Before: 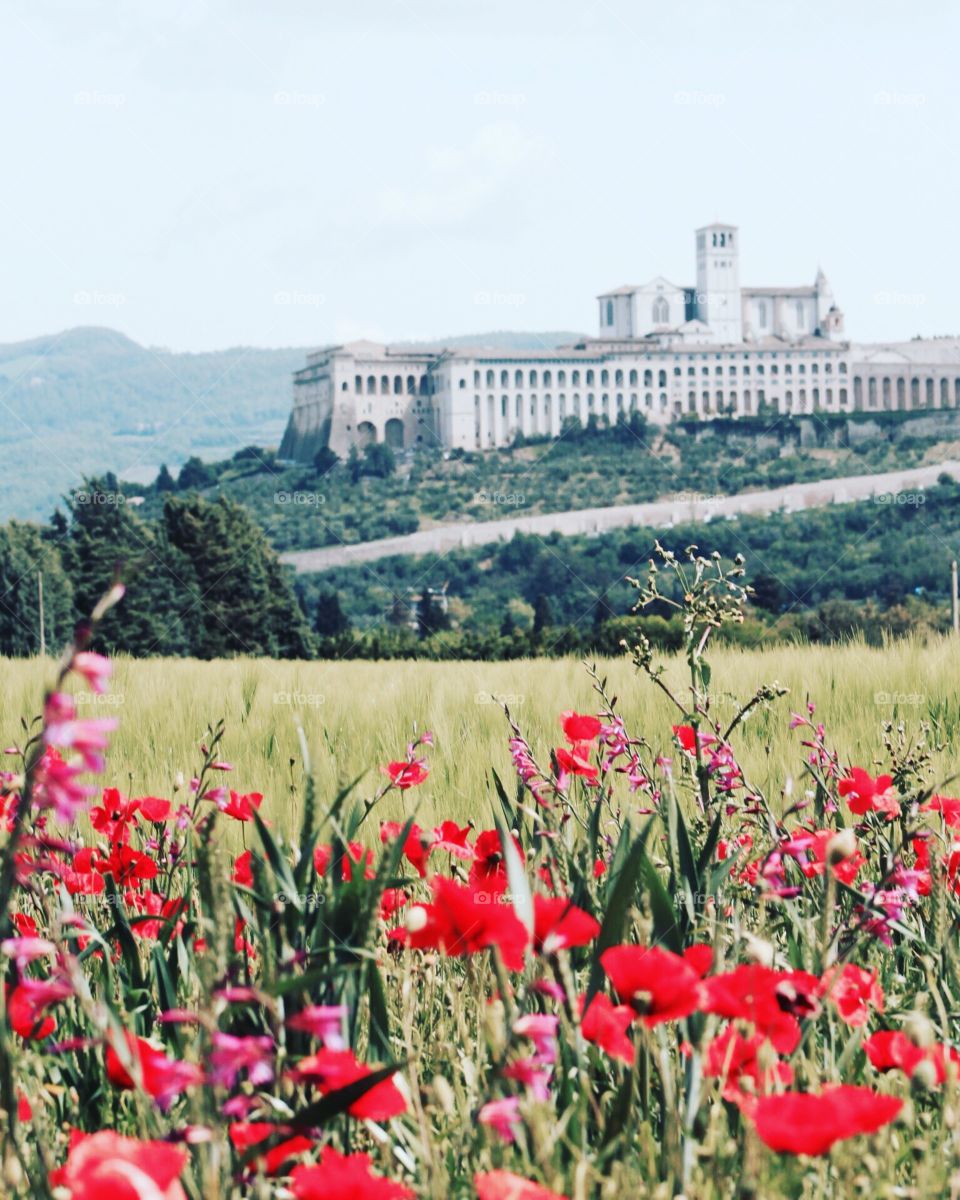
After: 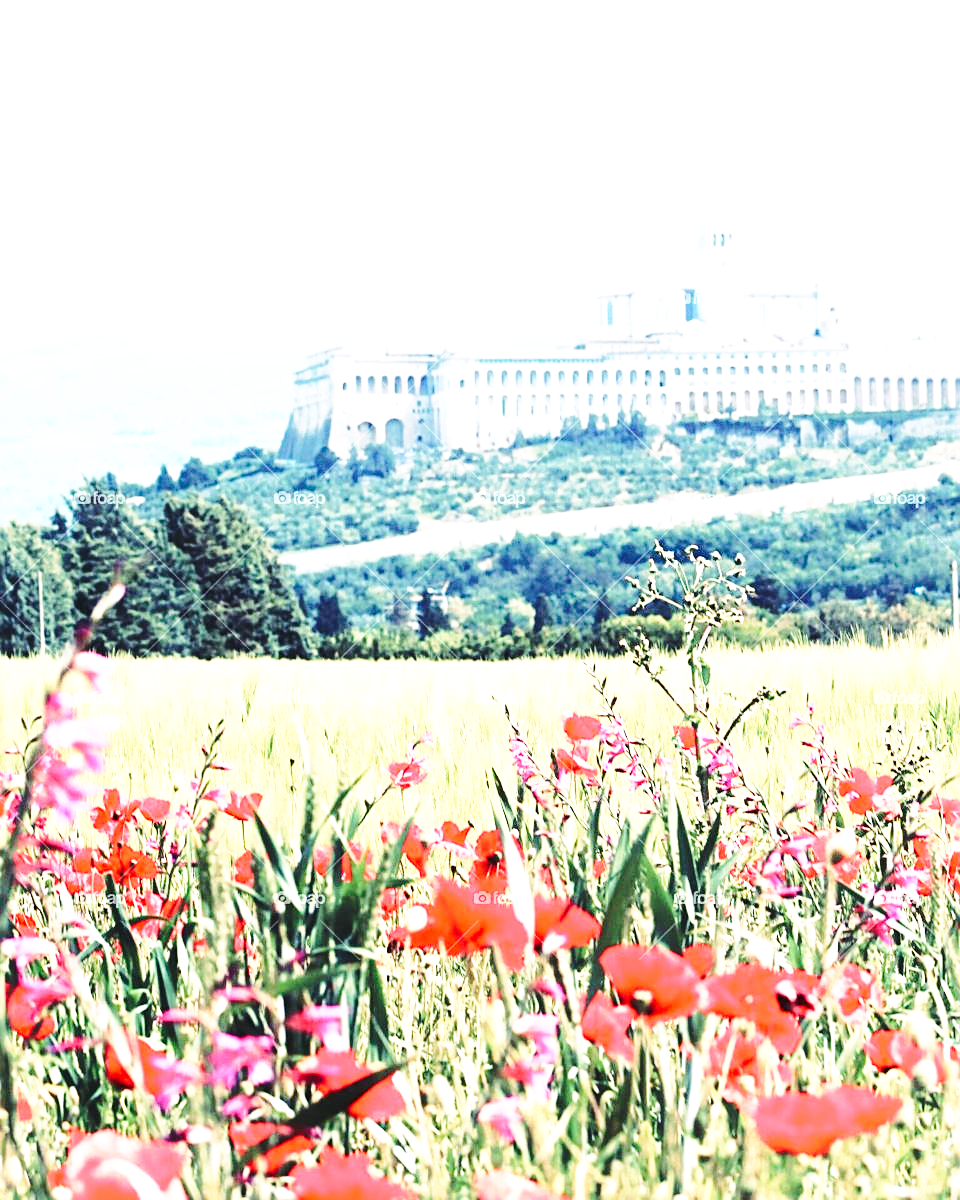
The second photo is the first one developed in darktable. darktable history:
shadows and highlights: shadows -70.83, highlights 35.26, soften with gaussian
sharpen: on, module defaults
exposure: exposure 0.942 EV, compensate highlight preservation false
base curve: curves: ch0 [(0, 0) (0.036, 0.037) (0.121, 0.228) (0.46, 0.76) (0.859, 0.983) (1, 1)], preserve colors none
